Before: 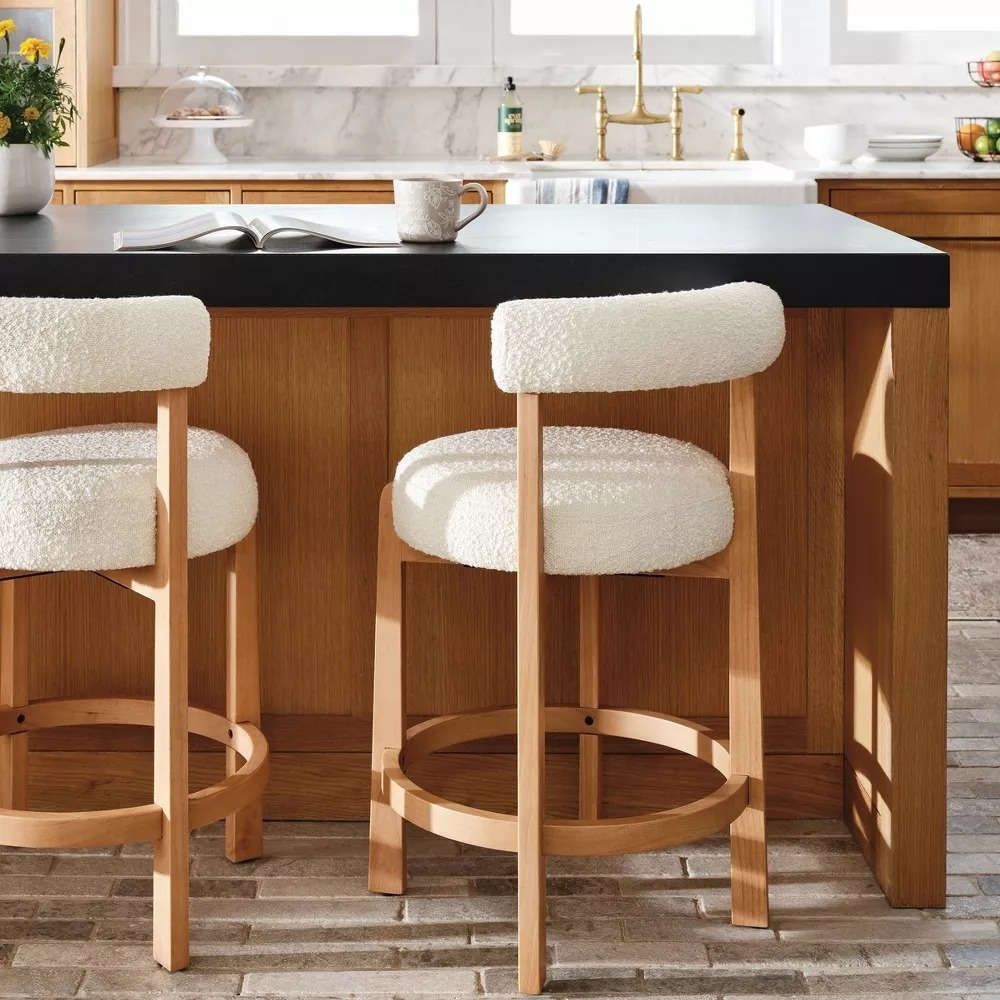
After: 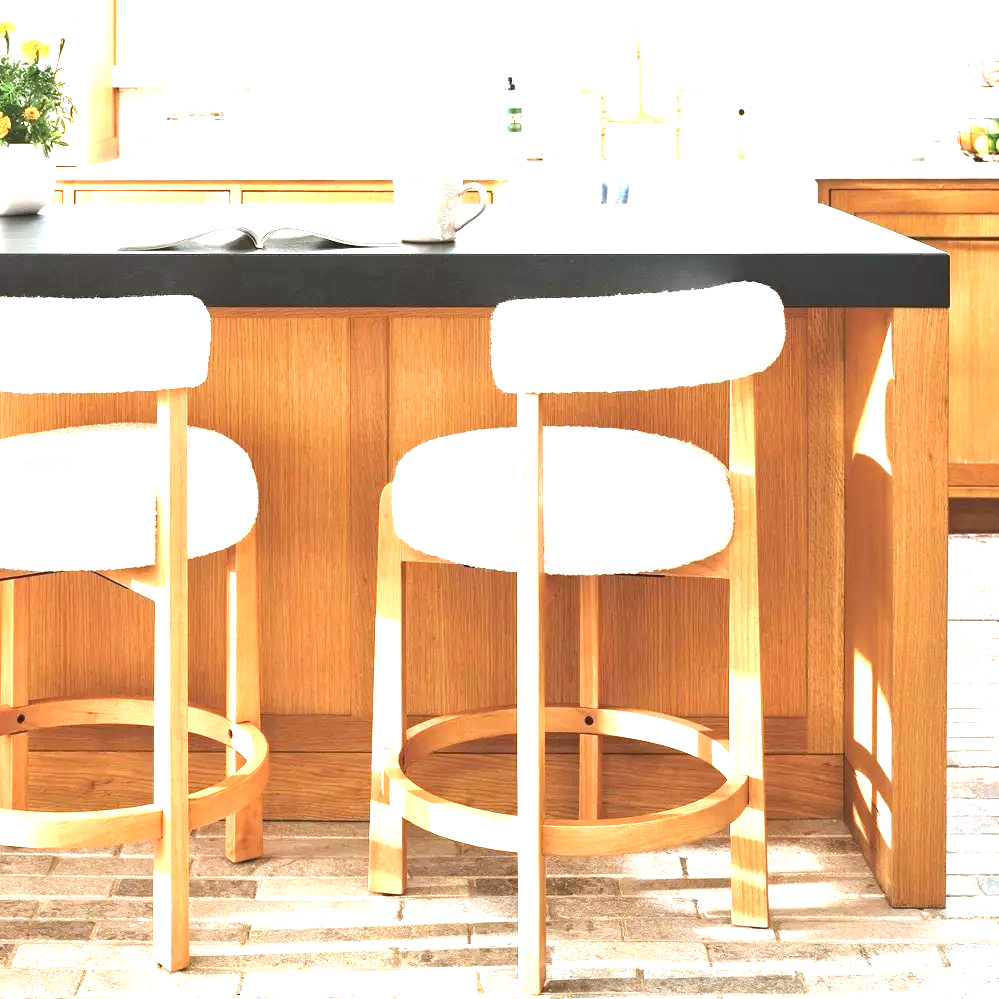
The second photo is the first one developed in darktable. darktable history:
color balance: lift [1.004, 1.002, 1.002, 0.998], gamma [1, 1.007, 1.002, 0.993], gain [1, 0.977, 1.013, 1.023], contrast -3.64%
exposure: black level correction 0, exposure 2.327 EV, compensate exposure bias true, compensate highlight preservation false
